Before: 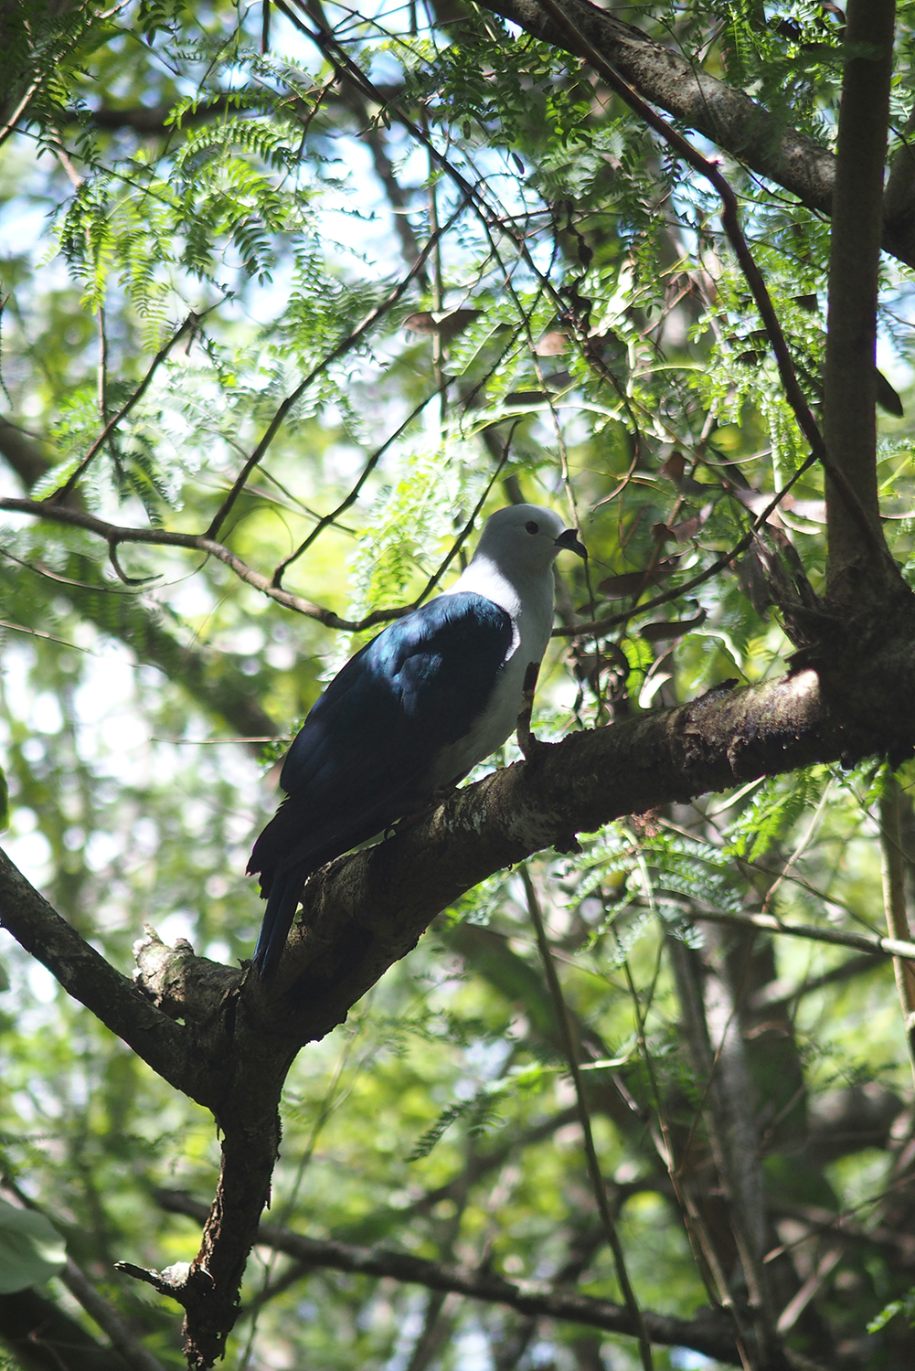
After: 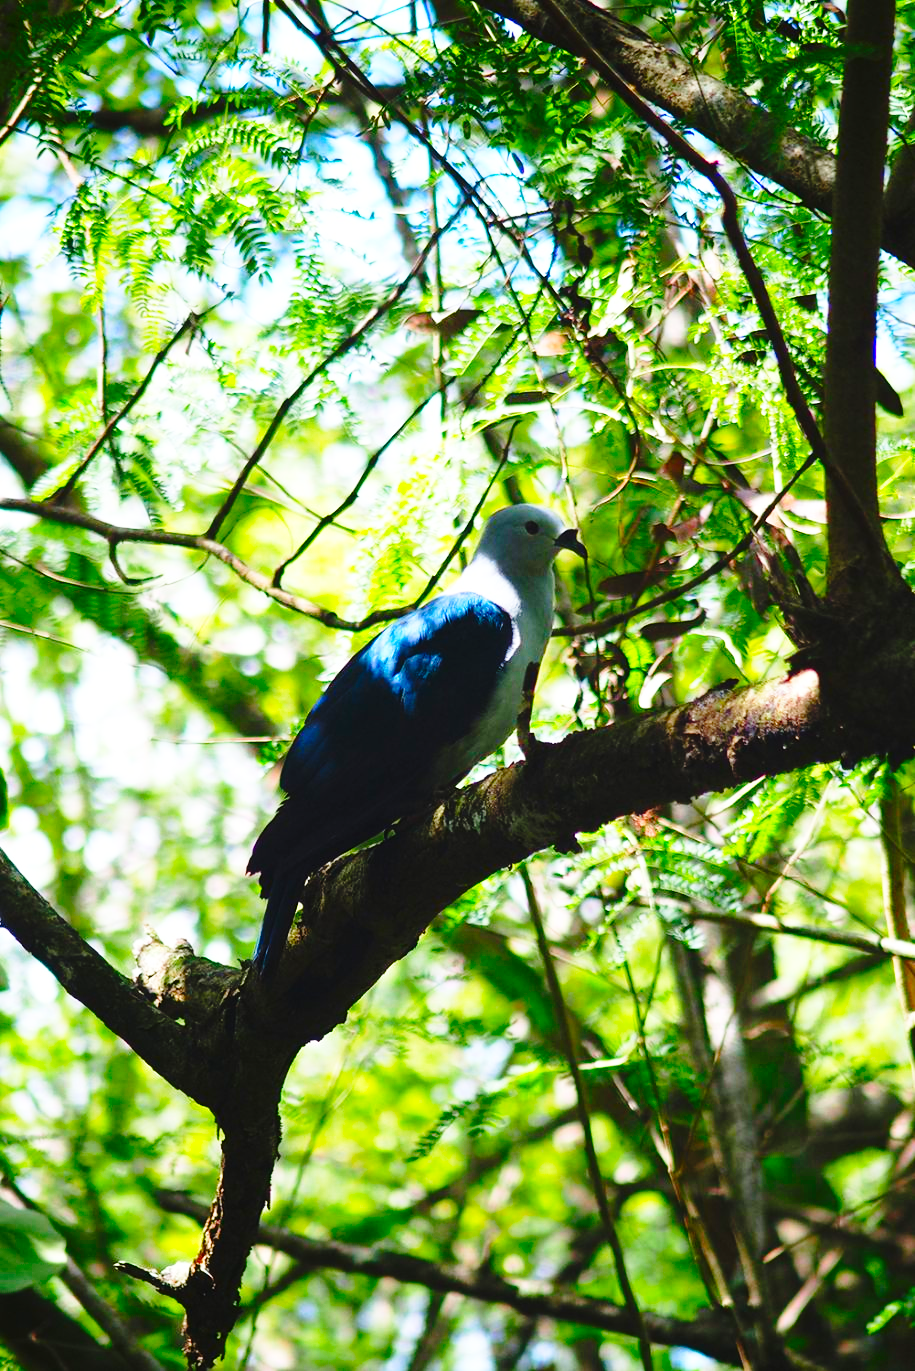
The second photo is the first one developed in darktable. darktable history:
base curve: curves: ch0 [(0, 0) (0.04, 0.03) (0.133, 0.232) (0.448, 0.748) (0.843, 0.968) (1, 1)], preserve colors none
color correction: highlights b* -0.001, saturation 1.84
